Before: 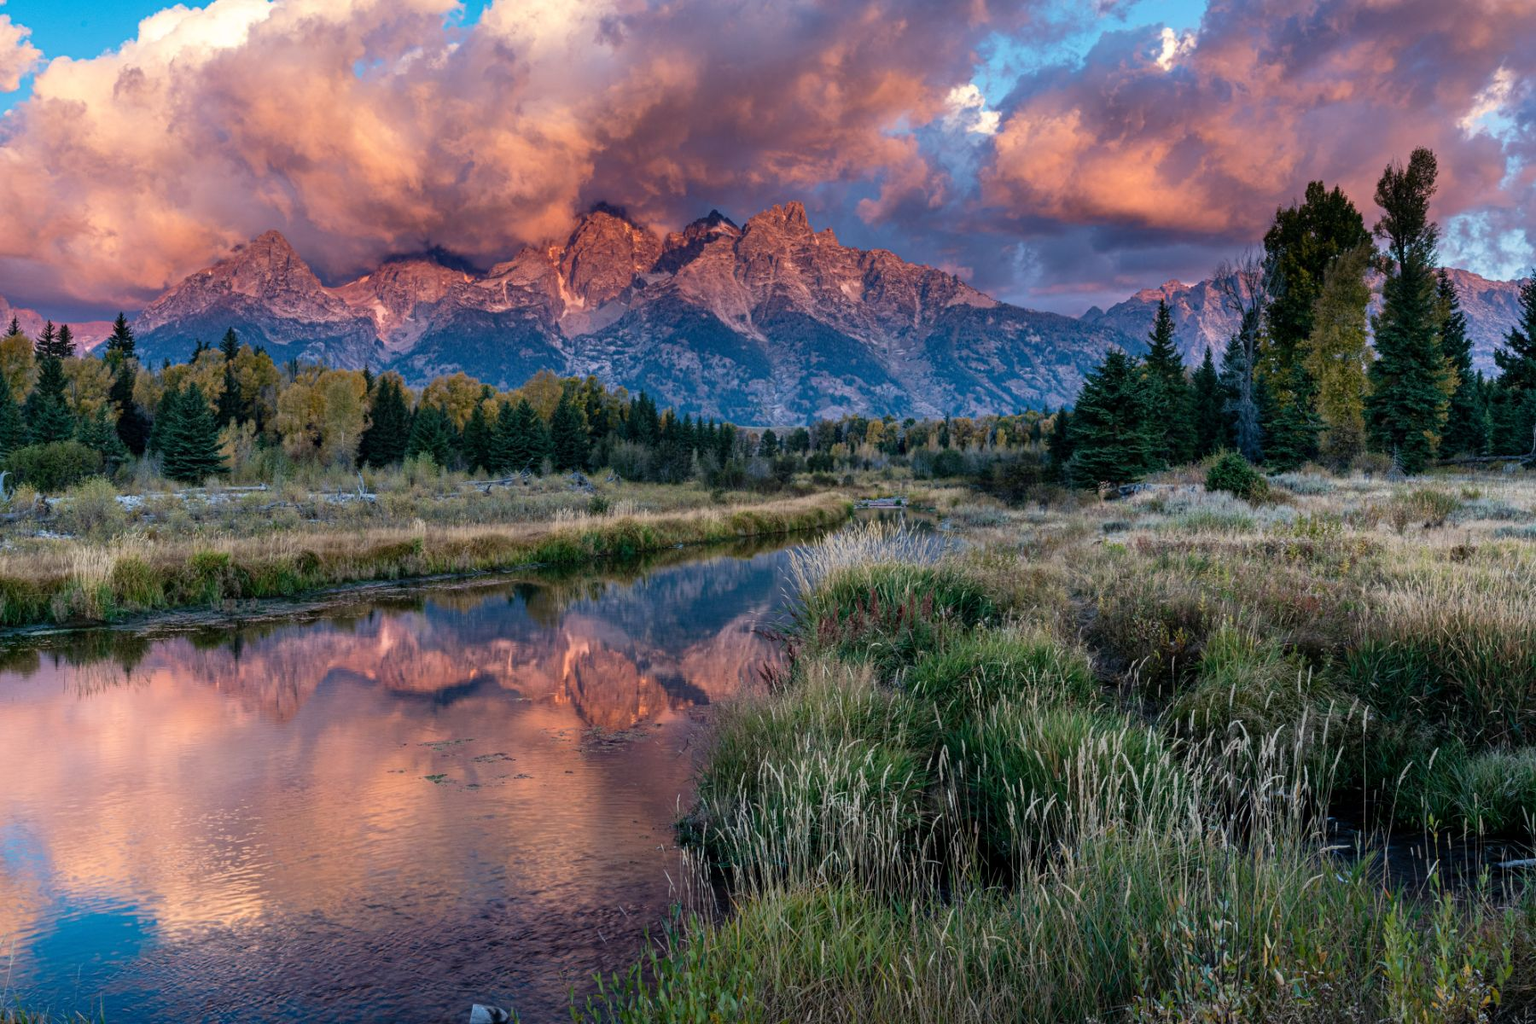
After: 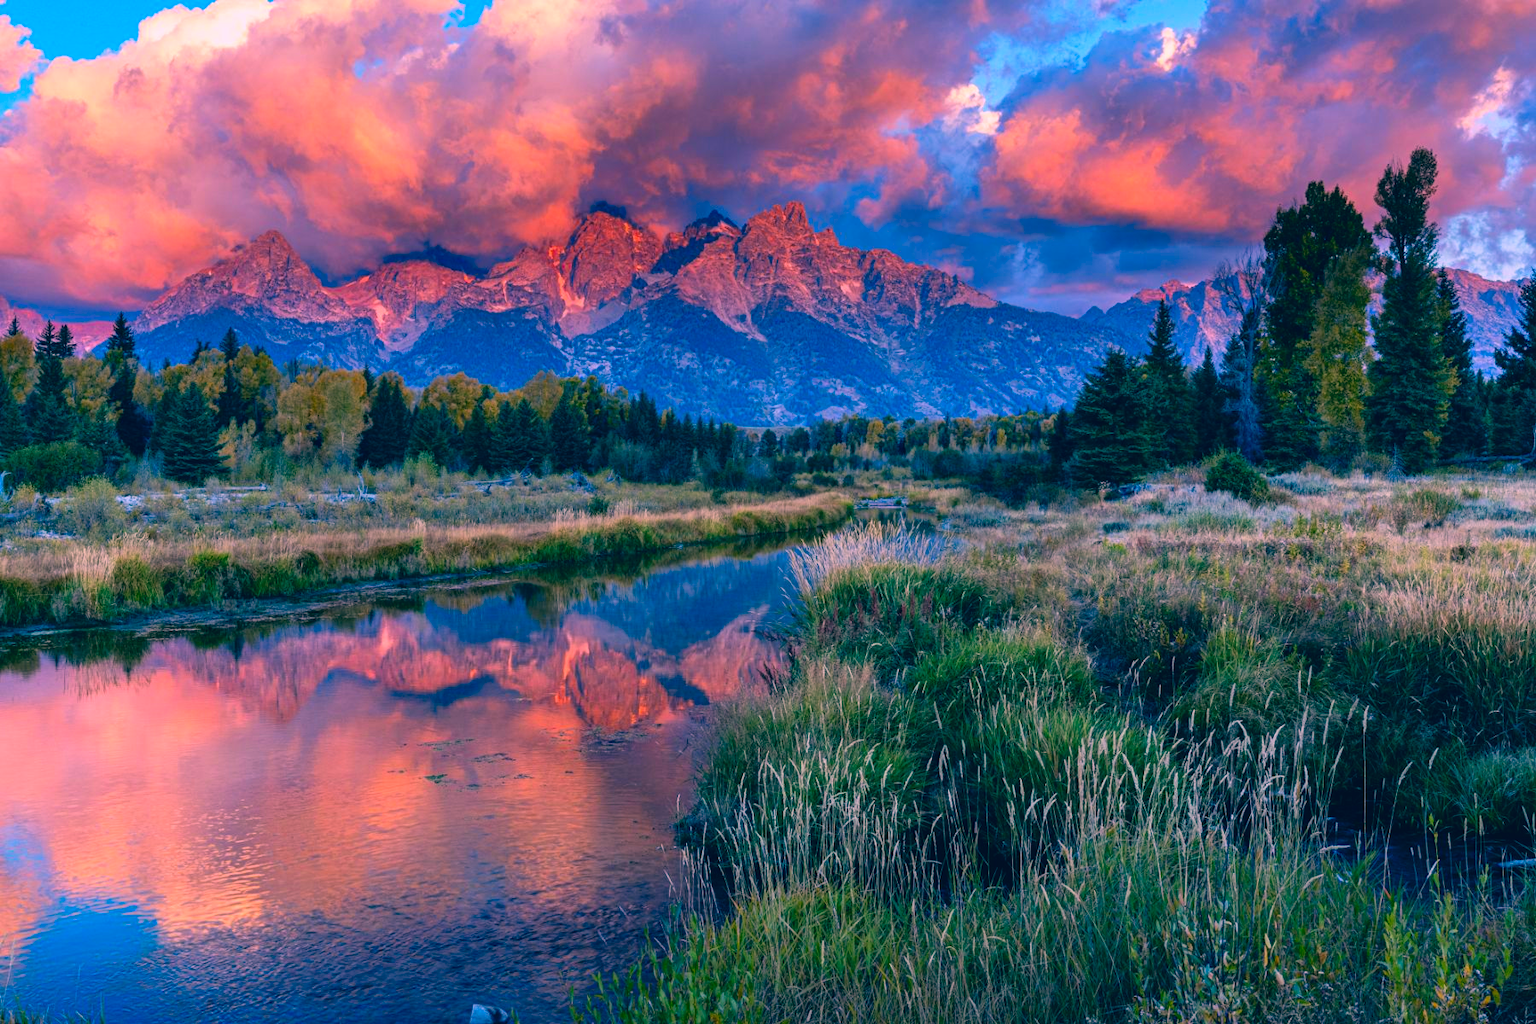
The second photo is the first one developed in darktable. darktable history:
color correction: highlights a* 17.29, highlights b* 0.236, shadows a* -15.26, shadows b* -14.3, saturation 1.56
